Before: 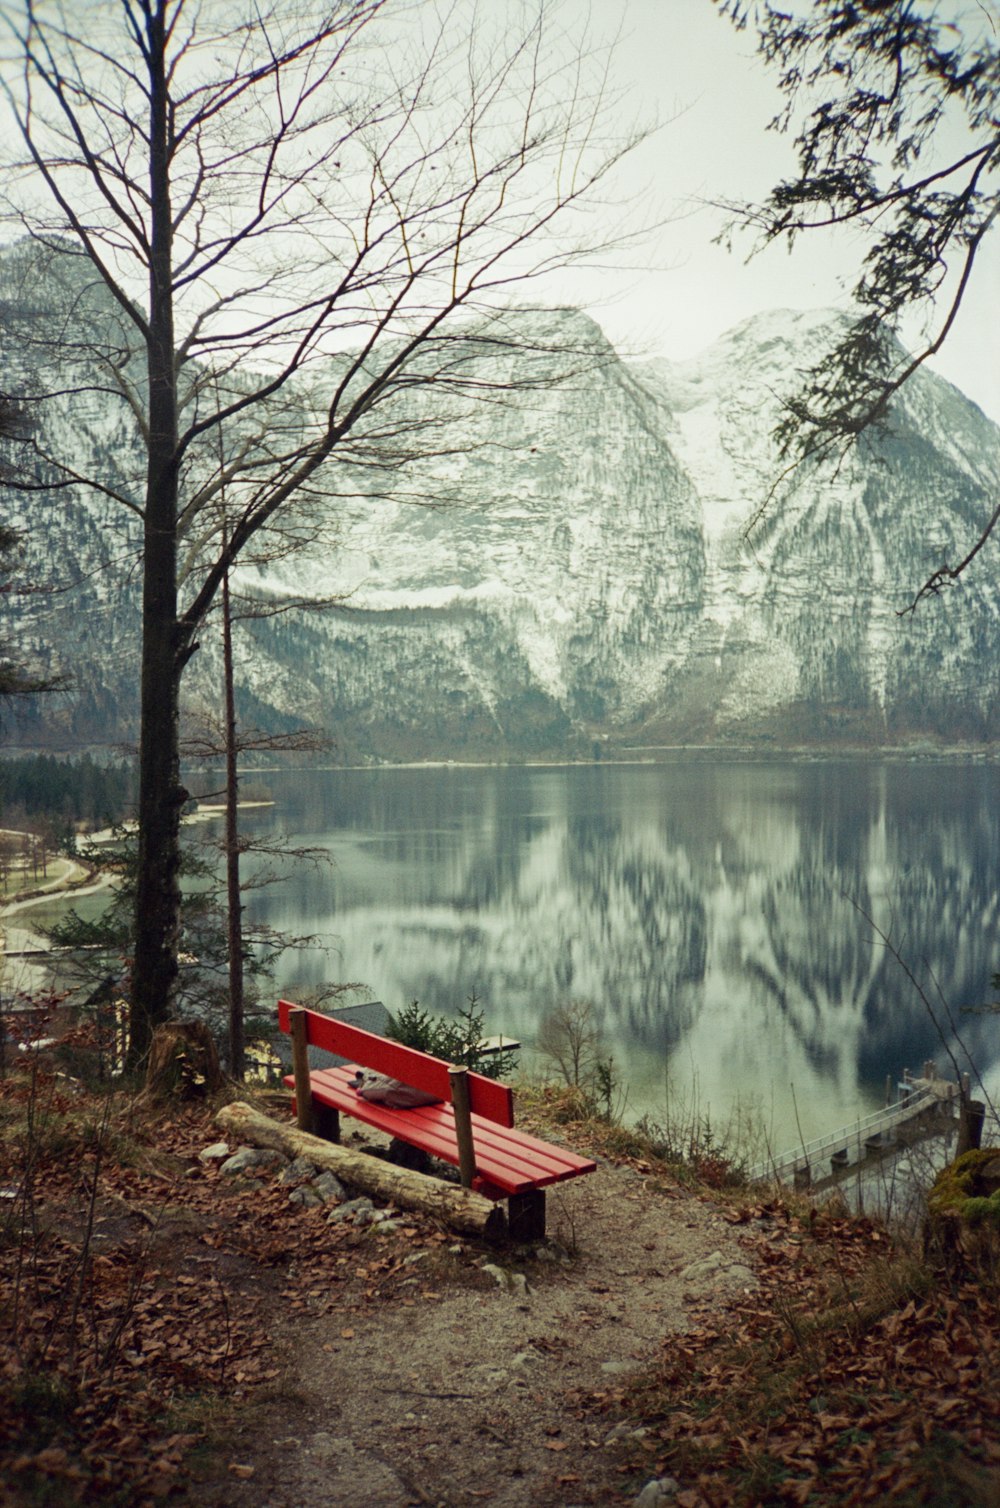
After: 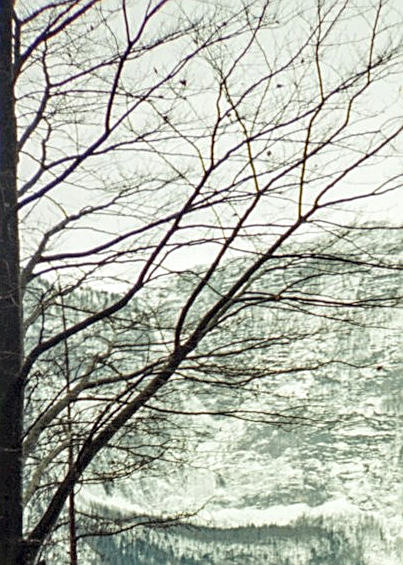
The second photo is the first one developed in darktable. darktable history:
crop: left 15.452%, top 5.449%, right 44.234%, bottom 57.065%
color correction: highlights a* -0.273, highlights b* -0.132
sharpen: on, module defaults
local contrast: detail 150%
